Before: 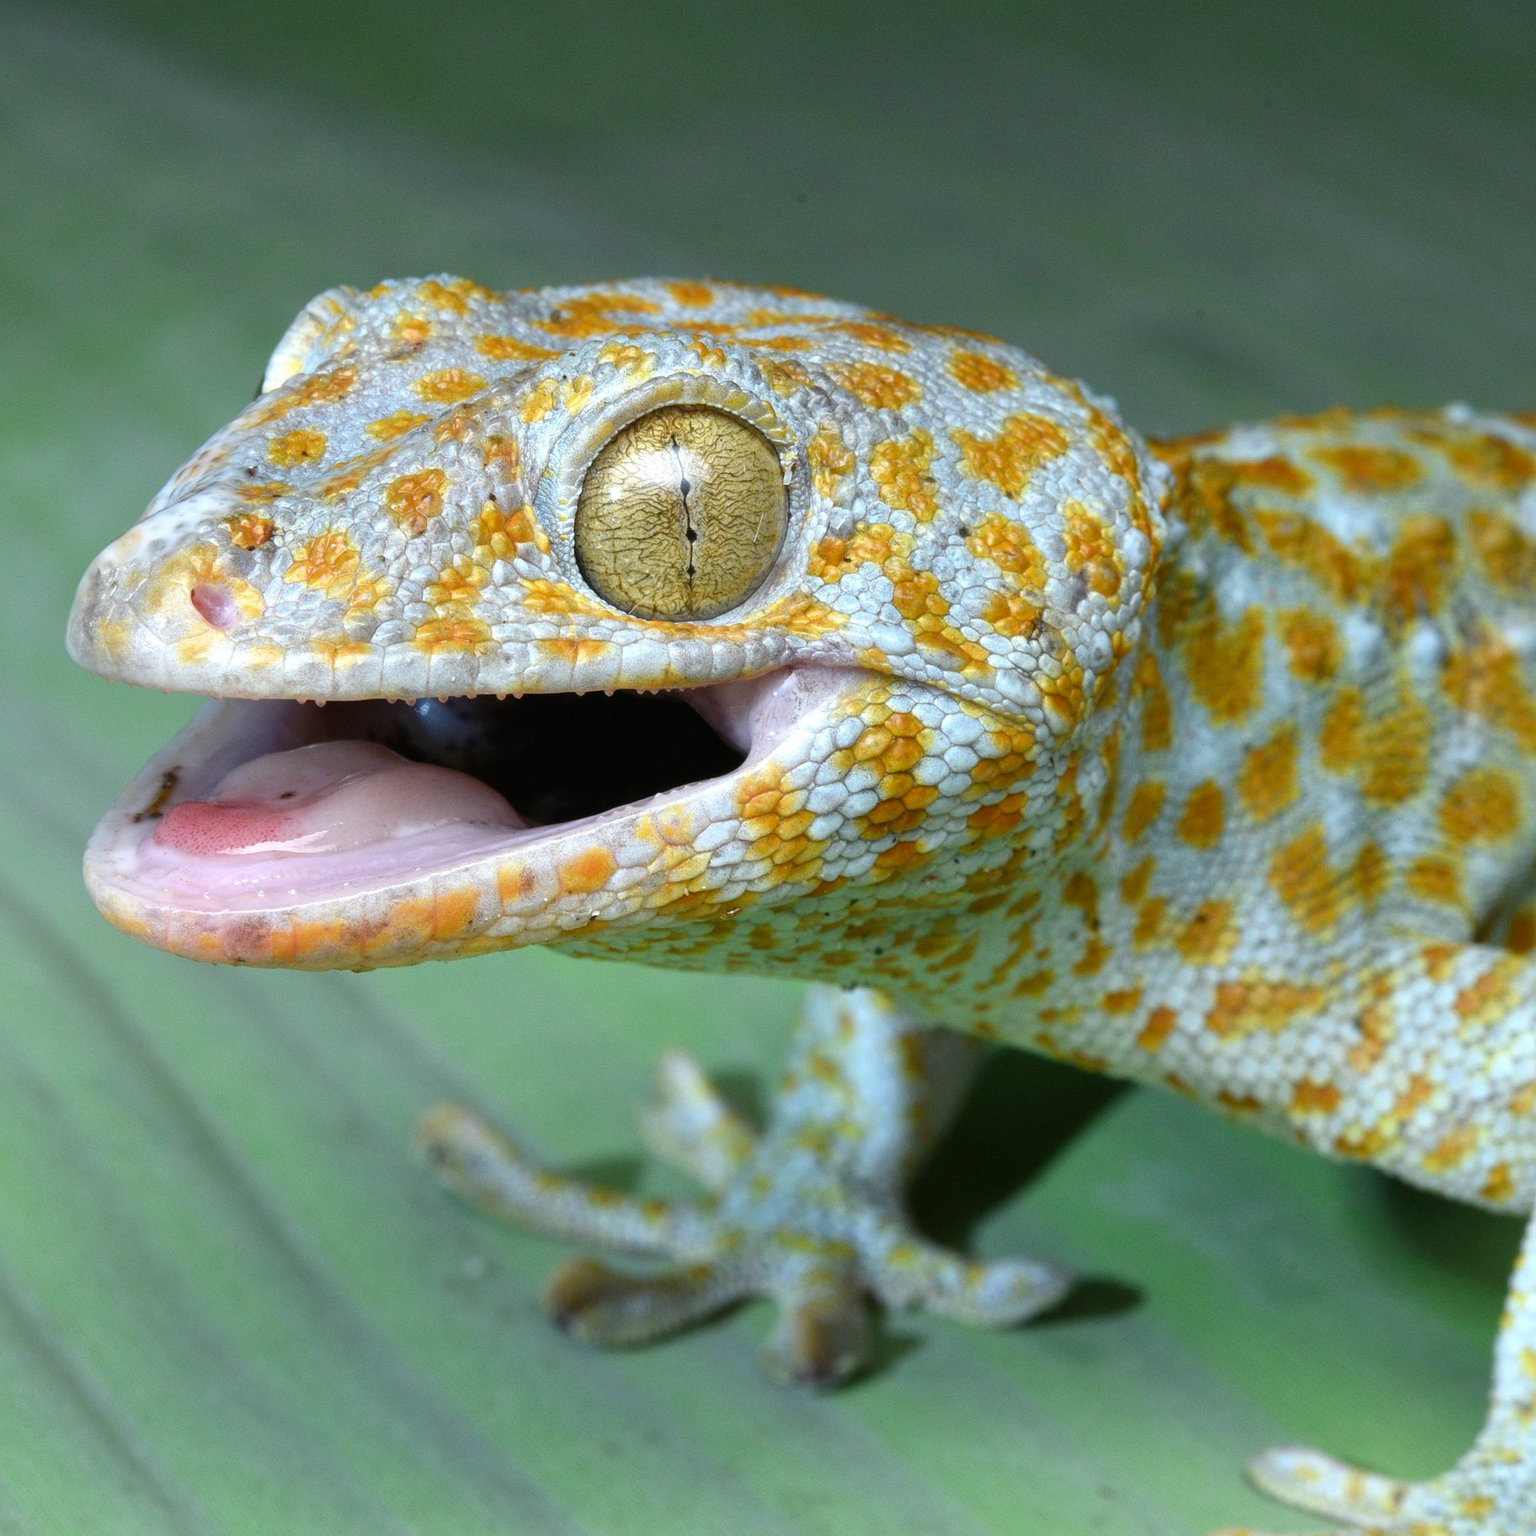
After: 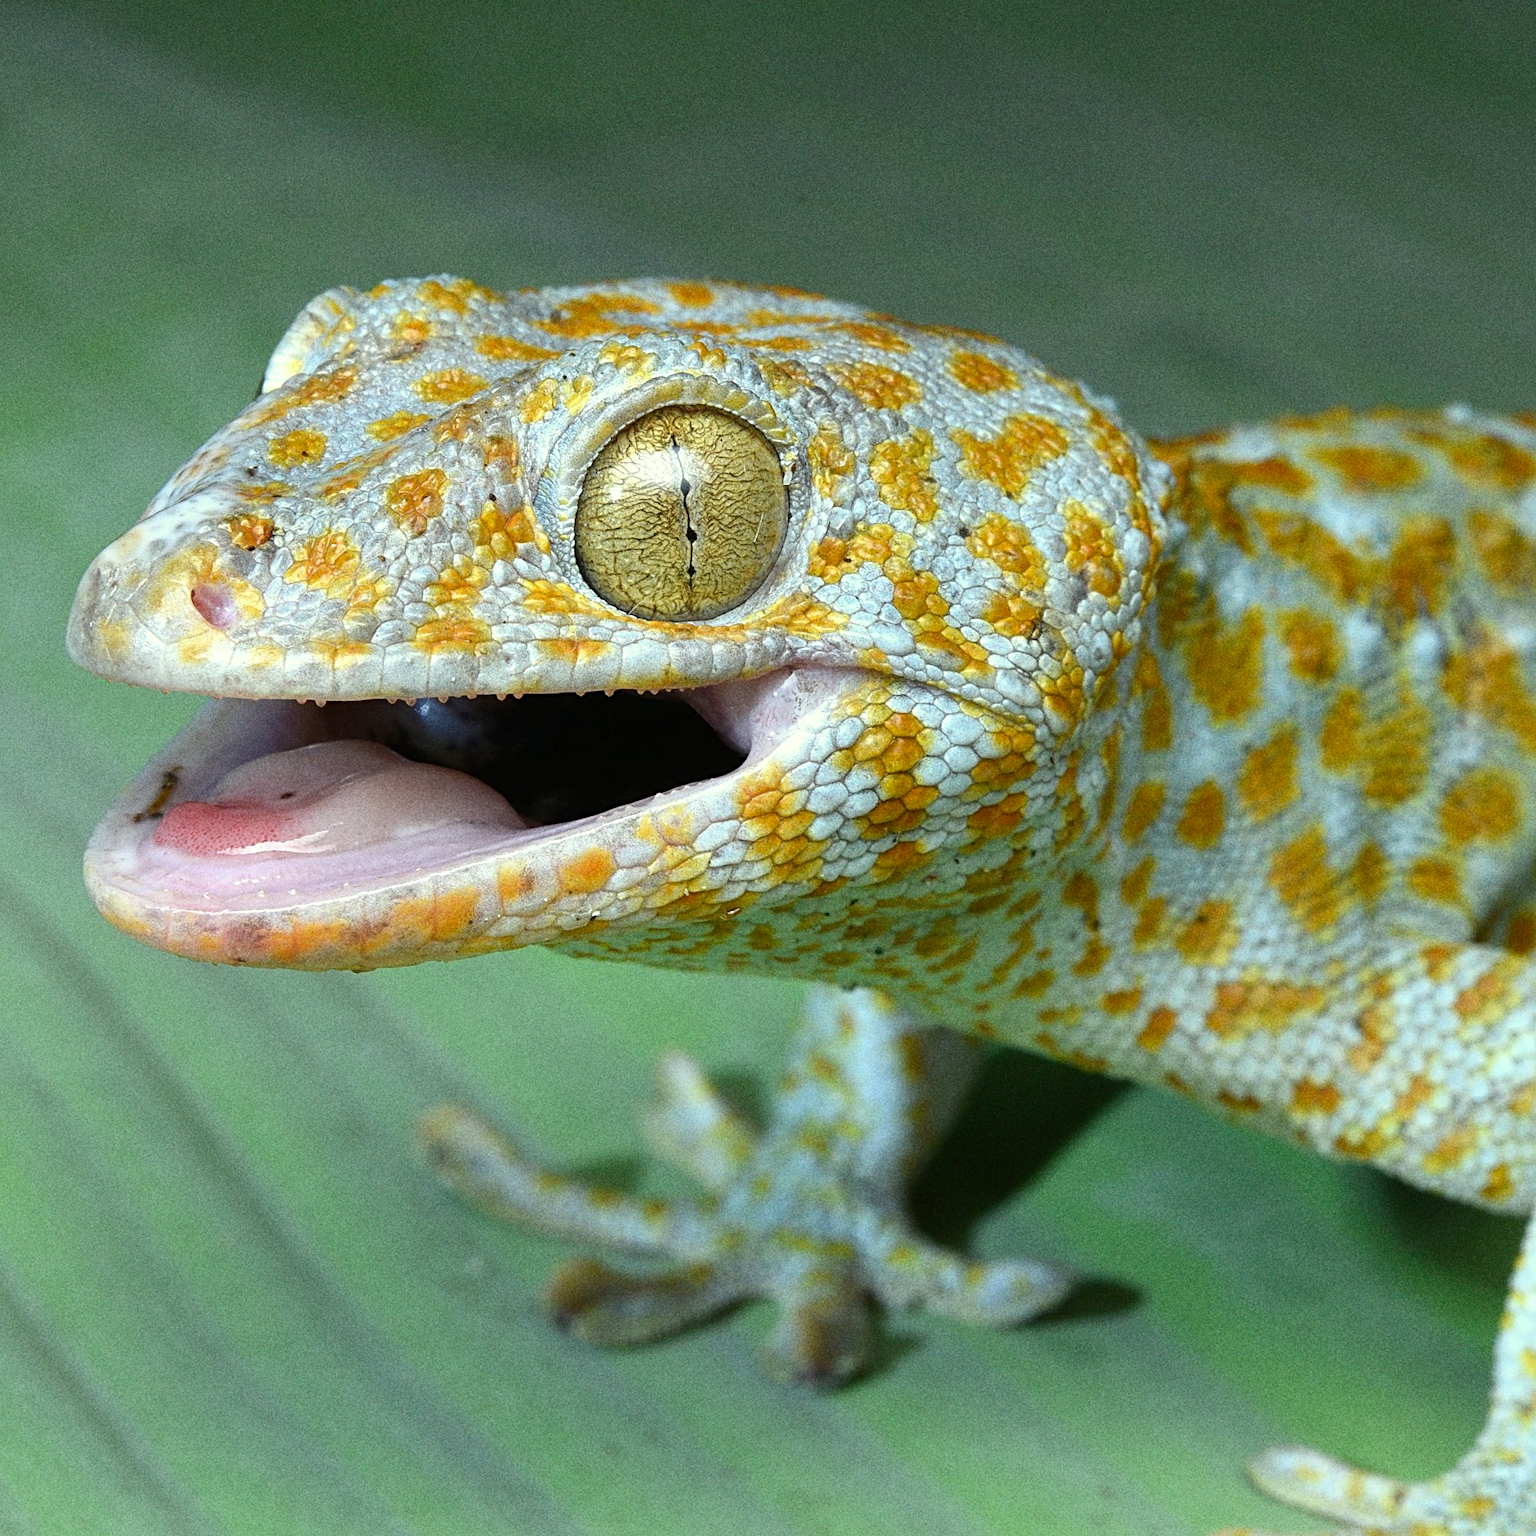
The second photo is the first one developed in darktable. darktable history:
grain: coarseness 8.68 ISO, strength 31.94%
color correction: highlights a* -4.28, highlights b* 6.53
sharpen: radius 3.119
